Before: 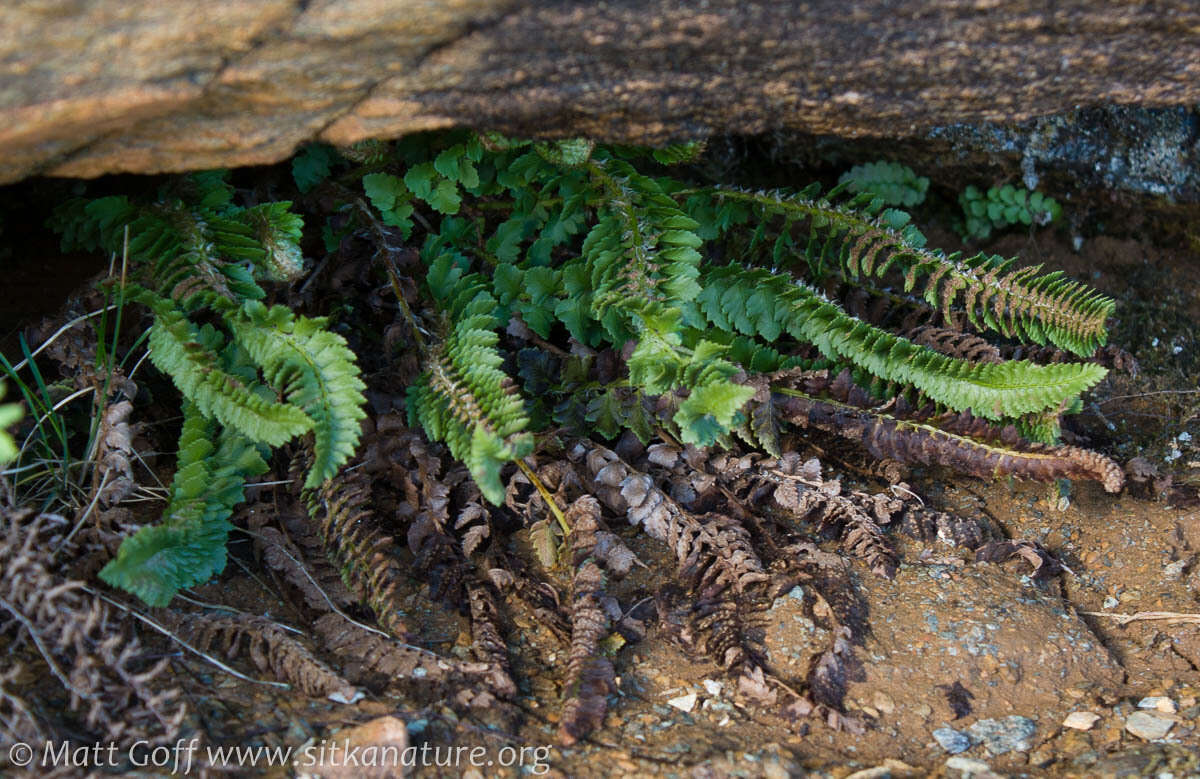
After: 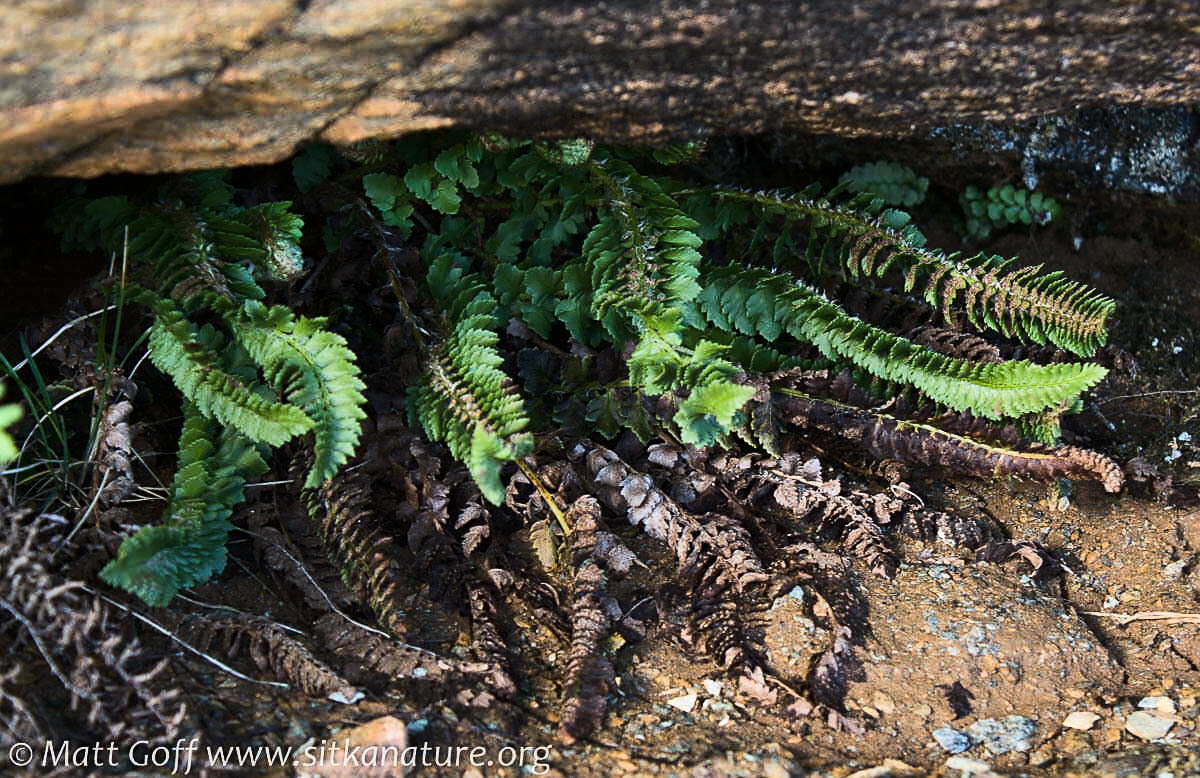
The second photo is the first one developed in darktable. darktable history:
crop: bottom 0.075%
tone curve: curves: ch0 [(0, 0) (0.288, 0.201) (0.683, 0.793) (1, 1)], color space Lab, linked channels, preserve colors none
sharpen: radius 1.898, amount 0.403, threshold 1.72
